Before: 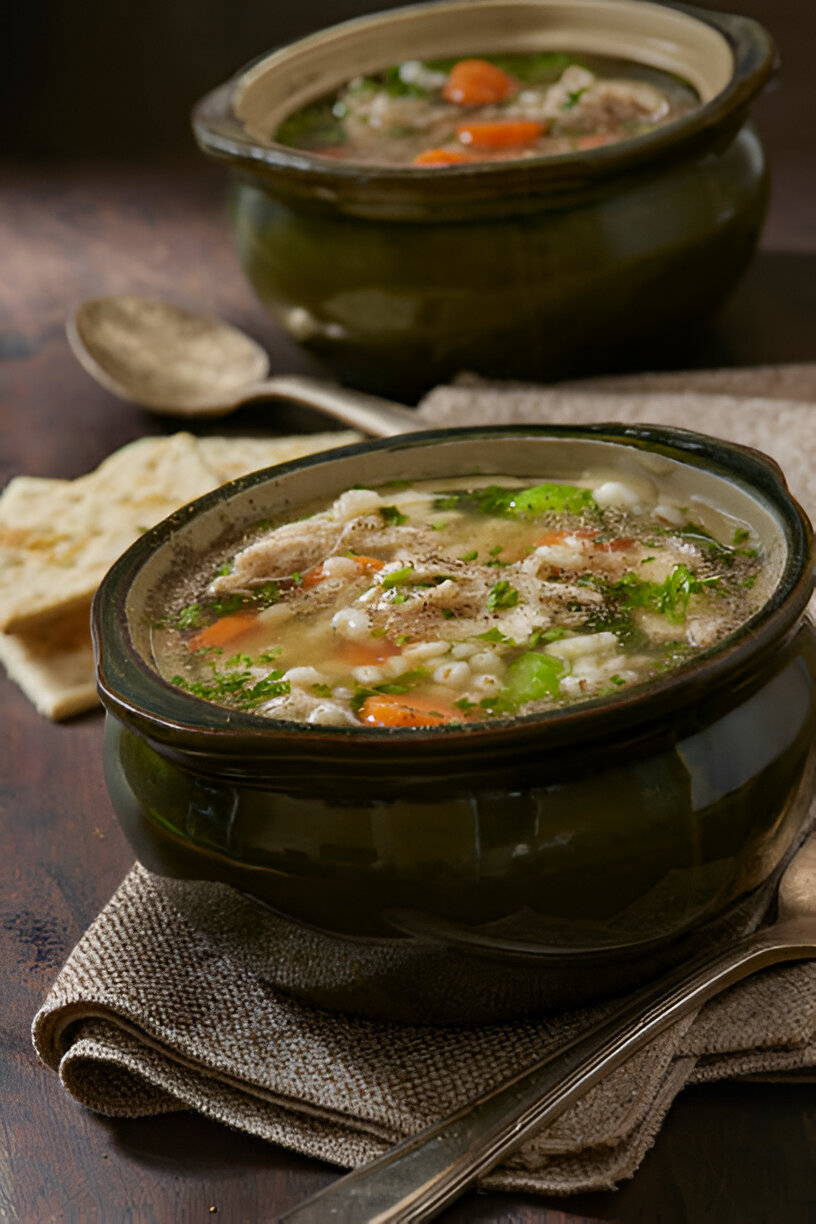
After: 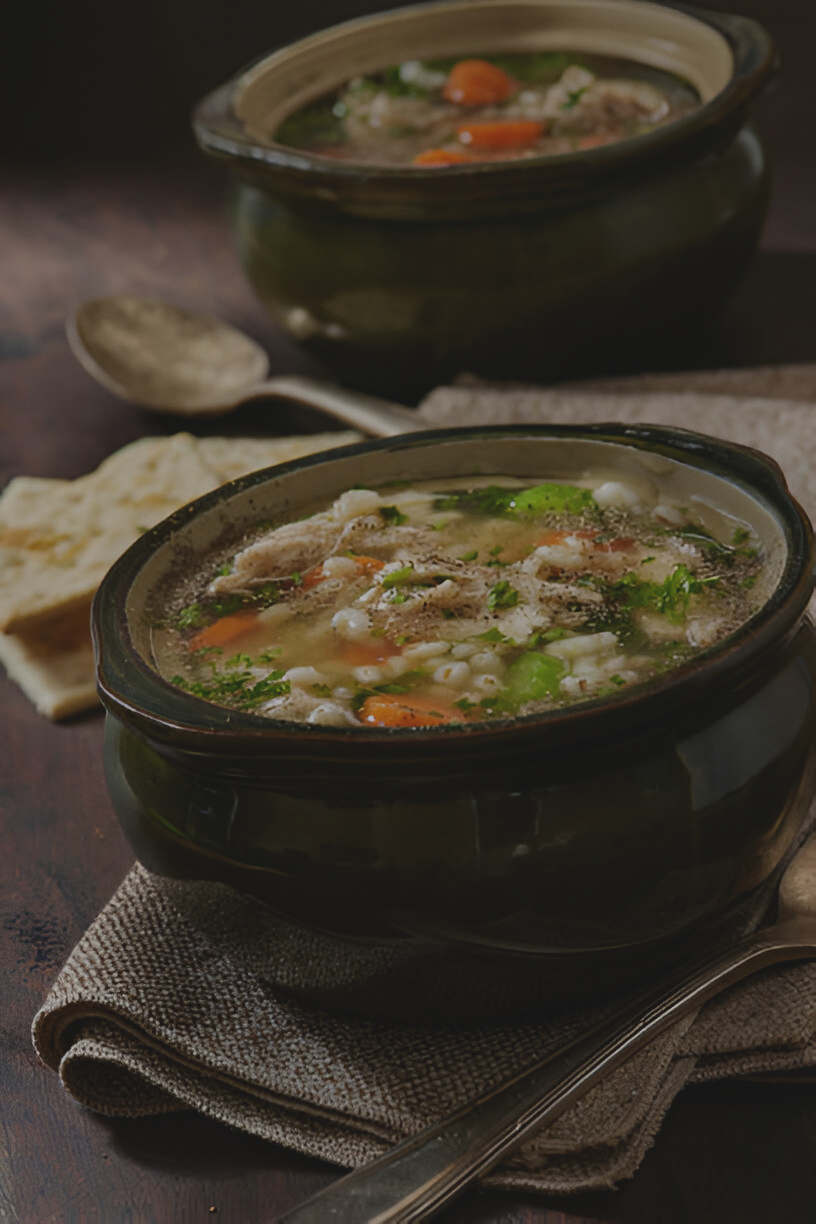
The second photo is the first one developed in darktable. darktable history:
exposure: black level correction -0.016, exposure -1.018 EV, compensate highlight preservation false
